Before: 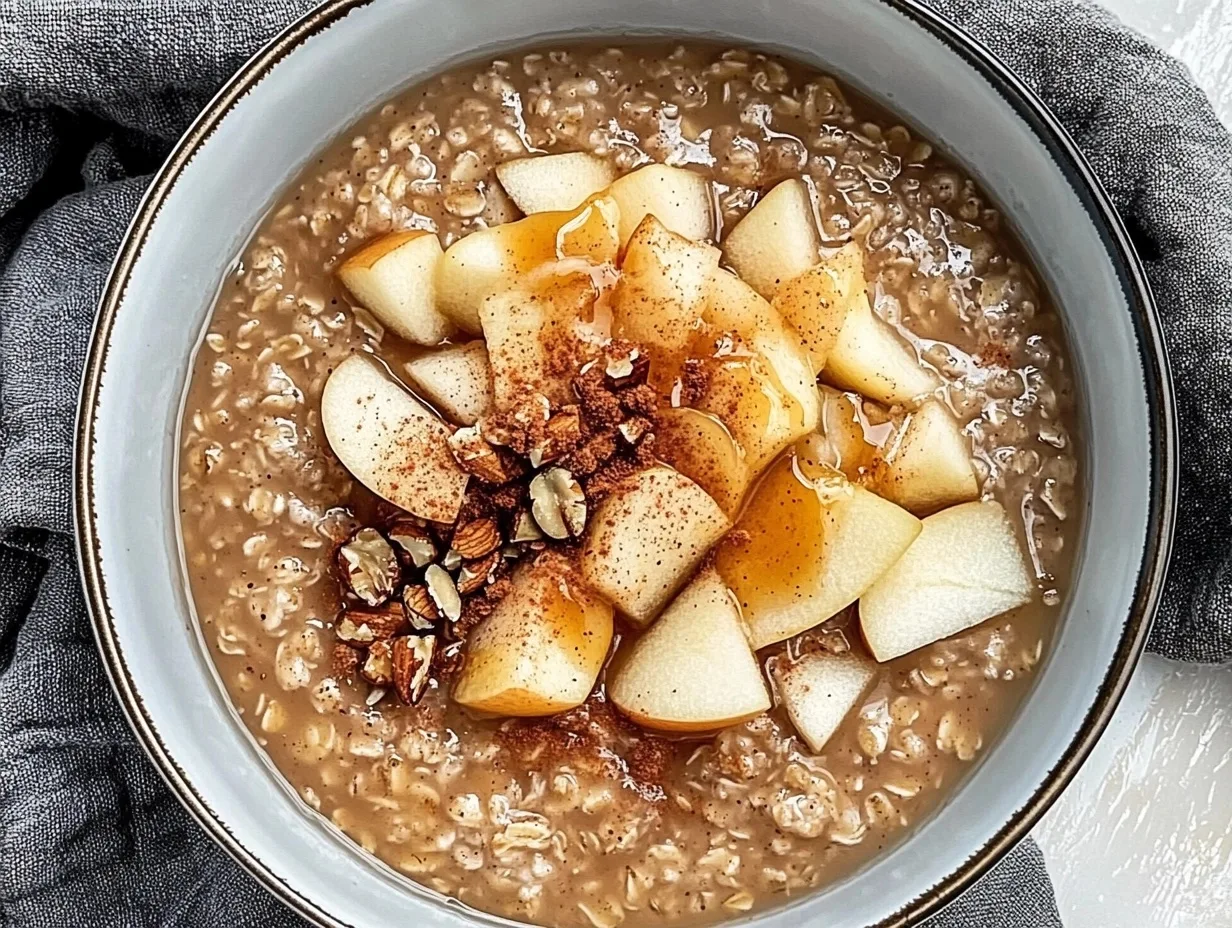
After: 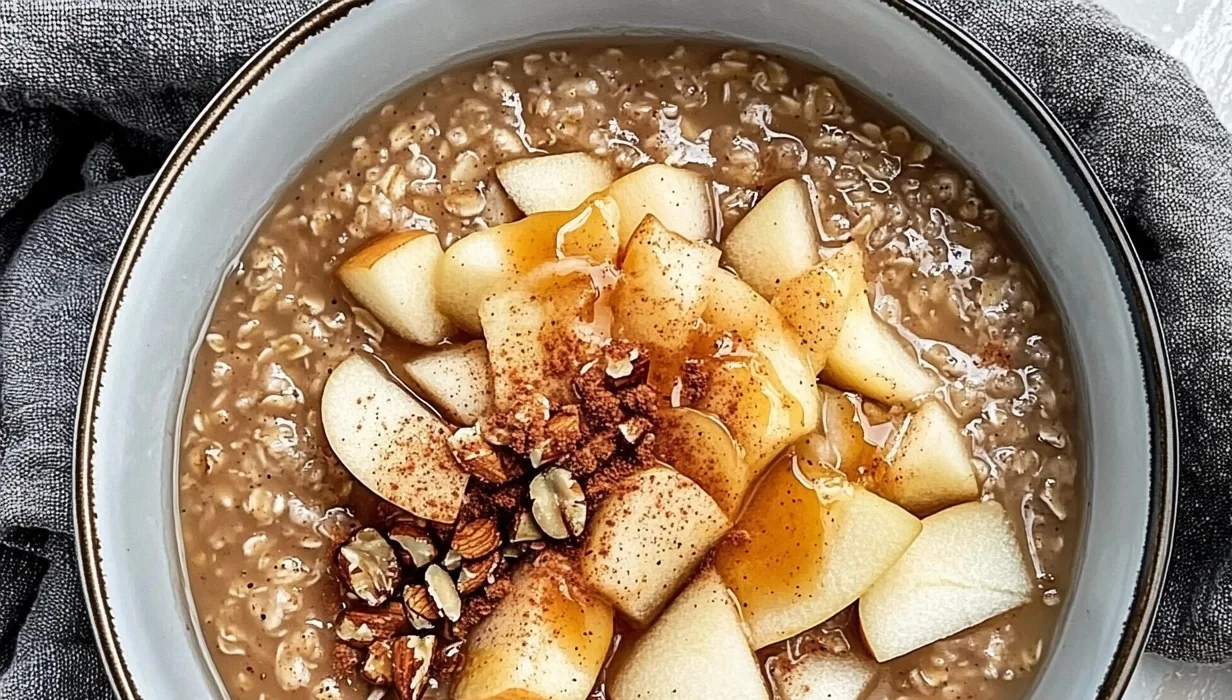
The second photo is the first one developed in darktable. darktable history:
crop: bottom 24.525%
